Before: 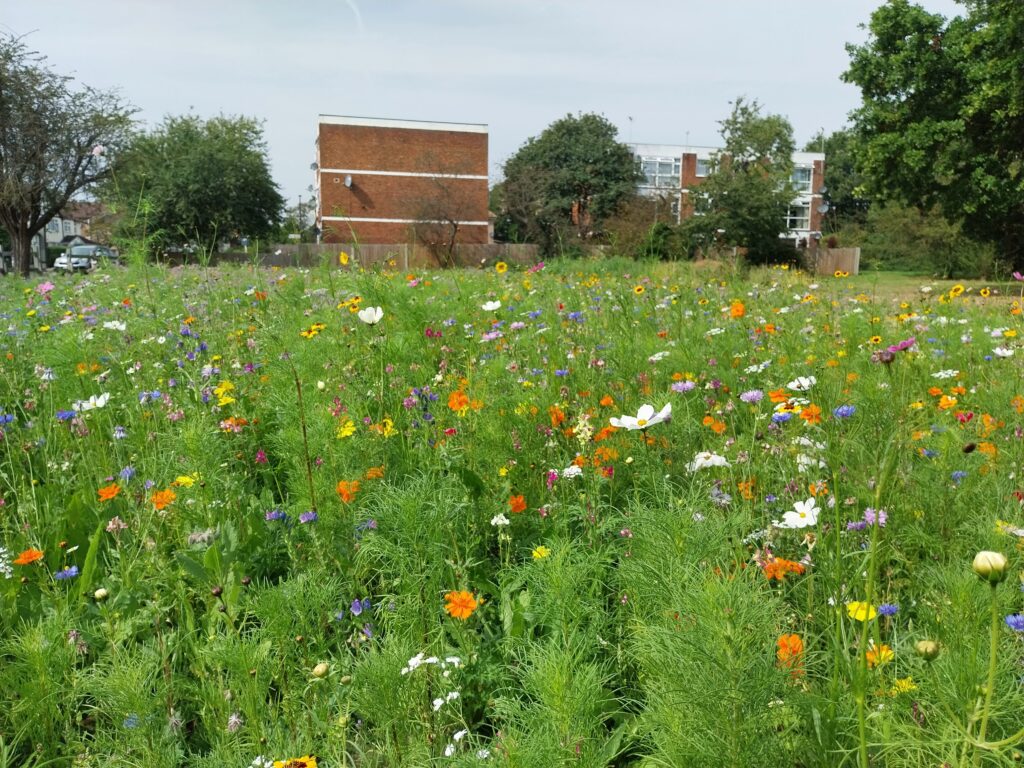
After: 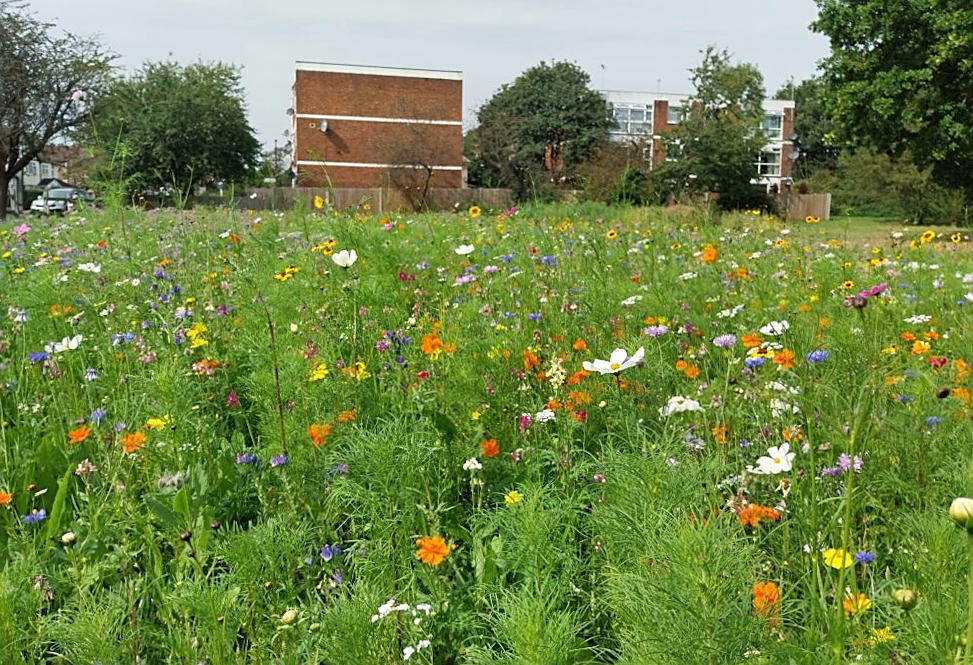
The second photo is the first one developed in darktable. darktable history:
crop: left 1.507%, top 6.147%, right 1.379%, bottom 6.637%
white balance: red 1.009, blue 0.985
sharpen: on, module defaults
rotate and perspective: rotation 0.226°, lens shift (vertical) -0.042, crop left 0.023, crop right 0.982, crop top 0.006, crop bottom 0.994
